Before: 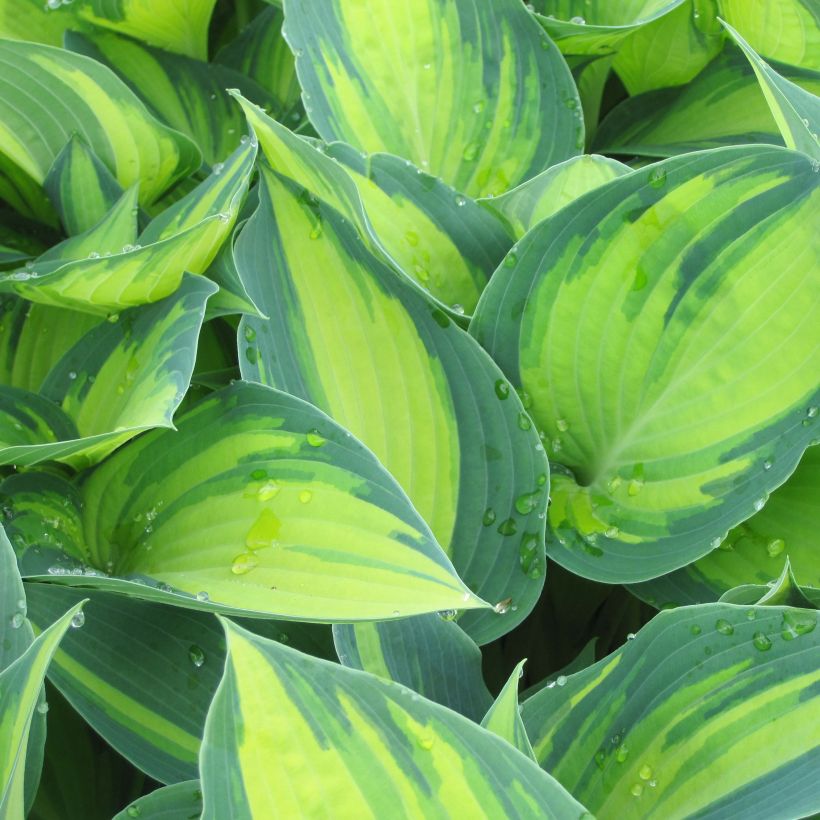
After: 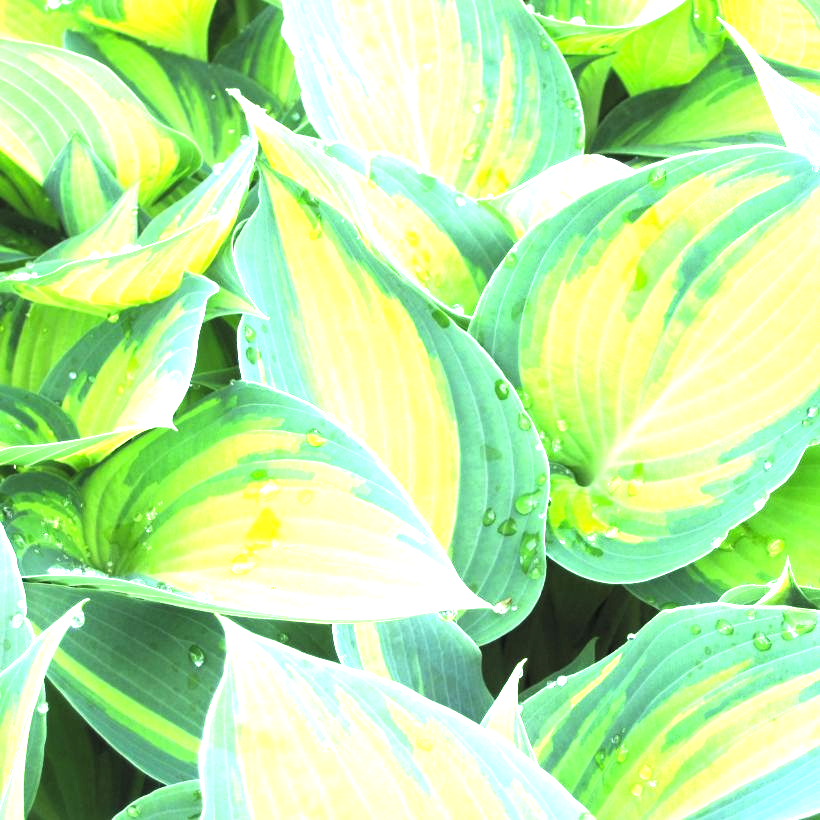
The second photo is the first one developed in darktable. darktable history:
exposure: black level correction 0, exposure 1.634 EV, compensate highlight preservation false
levels: levels [0.052, 0.496, 0.908]
